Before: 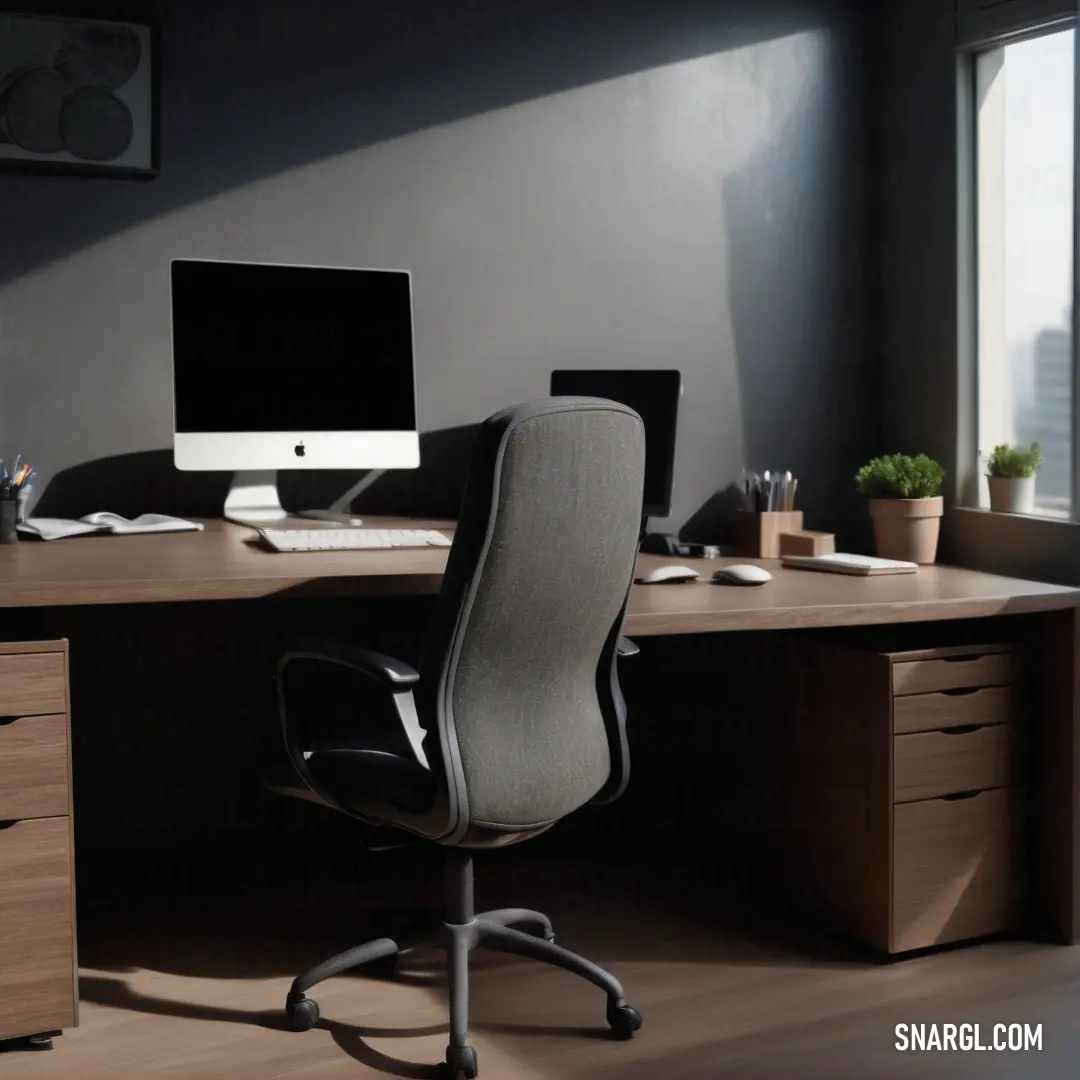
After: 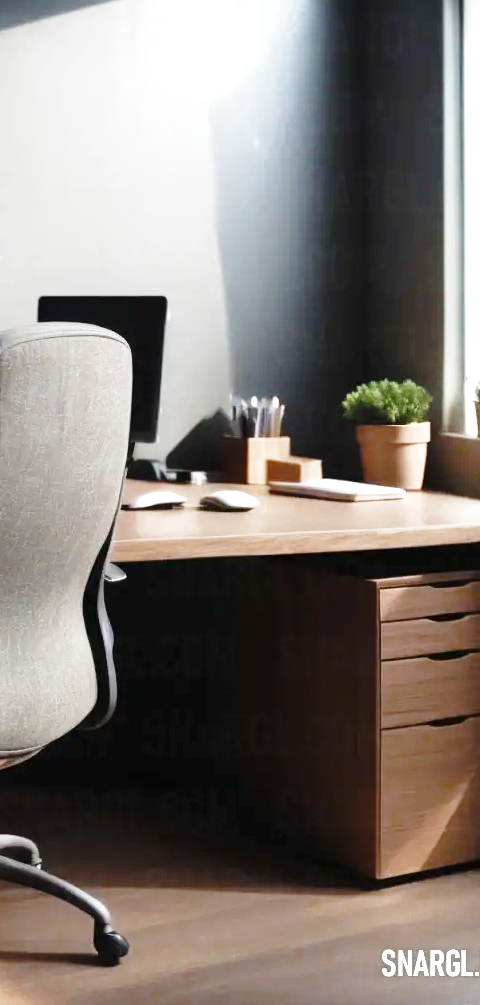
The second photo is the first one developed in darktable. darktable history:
color zones: curves: ch0 [(0.11, 0.396) (0.195, 0.36) (0.25, 0.5) (0.303, 0.412) (0.357, 0.544) (0.75, 0.5) (0.967, 0.328)]; ch1 [(0, 0.468) (0.112, 0.512) (0.202, 0.6) (0.25, 0.5) (0.307, 0.352) (0.357, 0.544) (0.75, 0.5) (0.963, 0.524)]
exposure: black level correction 0, exposure 1.199 EV, compensate exposure bias true, compensate highlight preservation false
crop: left 47.56%, top 6.931%, right 7.926%
base curve: curves: ch0 [(0, 0) (0.028, 0.03) (0.121, 0.232) (0.46, 0.748) (0.859, 0.968) (1, 1)], preserve colors none
